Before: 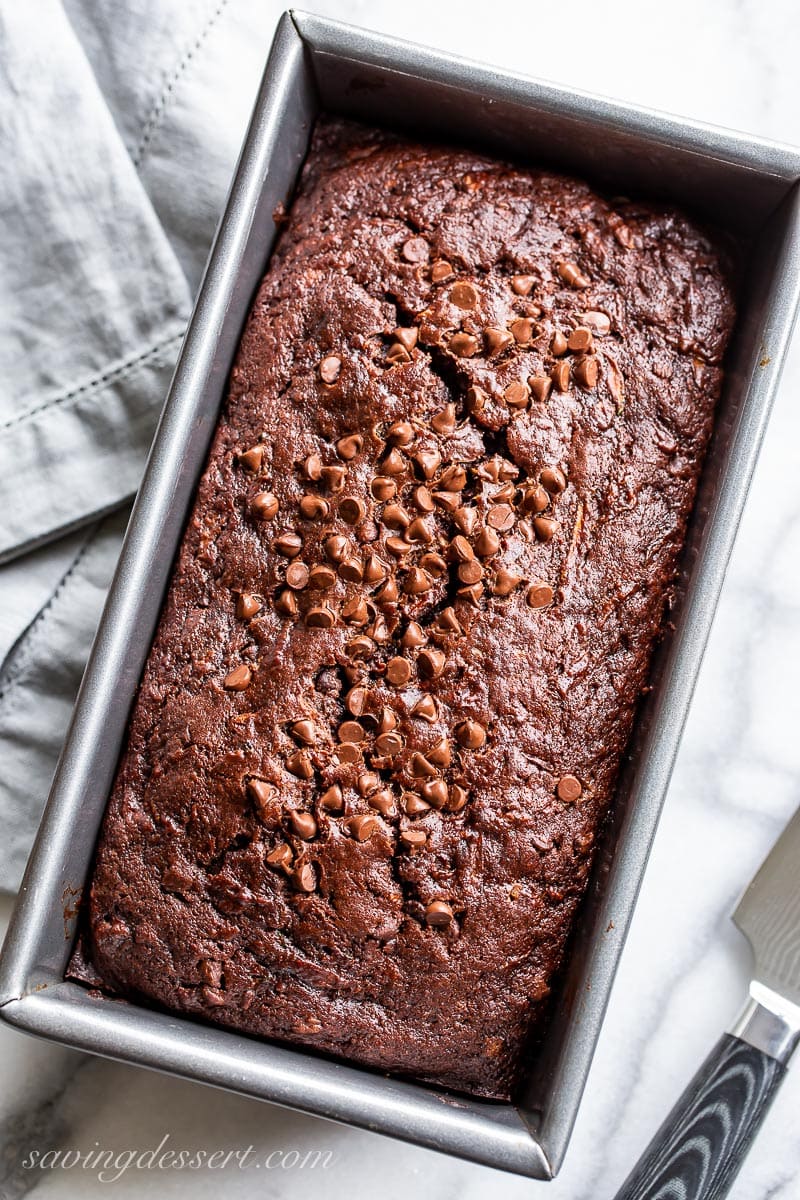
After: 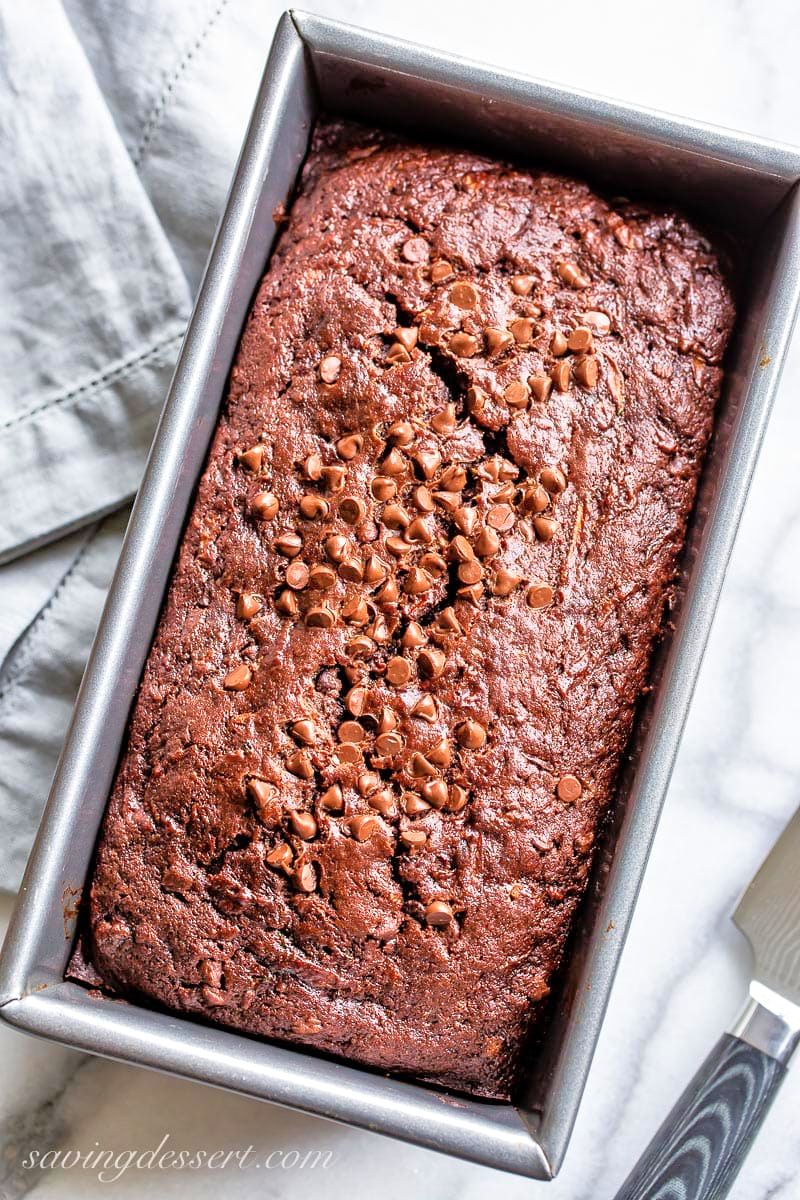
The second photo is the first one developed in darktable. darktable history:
tone equalizer: -7 EV 0.15 EV, -6 EV 0.6 EV, -5 EV 1.15 EV, -4 EV 1.33 EV, -3 EV 1.15 EV, -2 EV 0.6 EV, -1 EV 0.15 EV, mask exposure compensation -0.5 EV
velvia: on, module defaults
